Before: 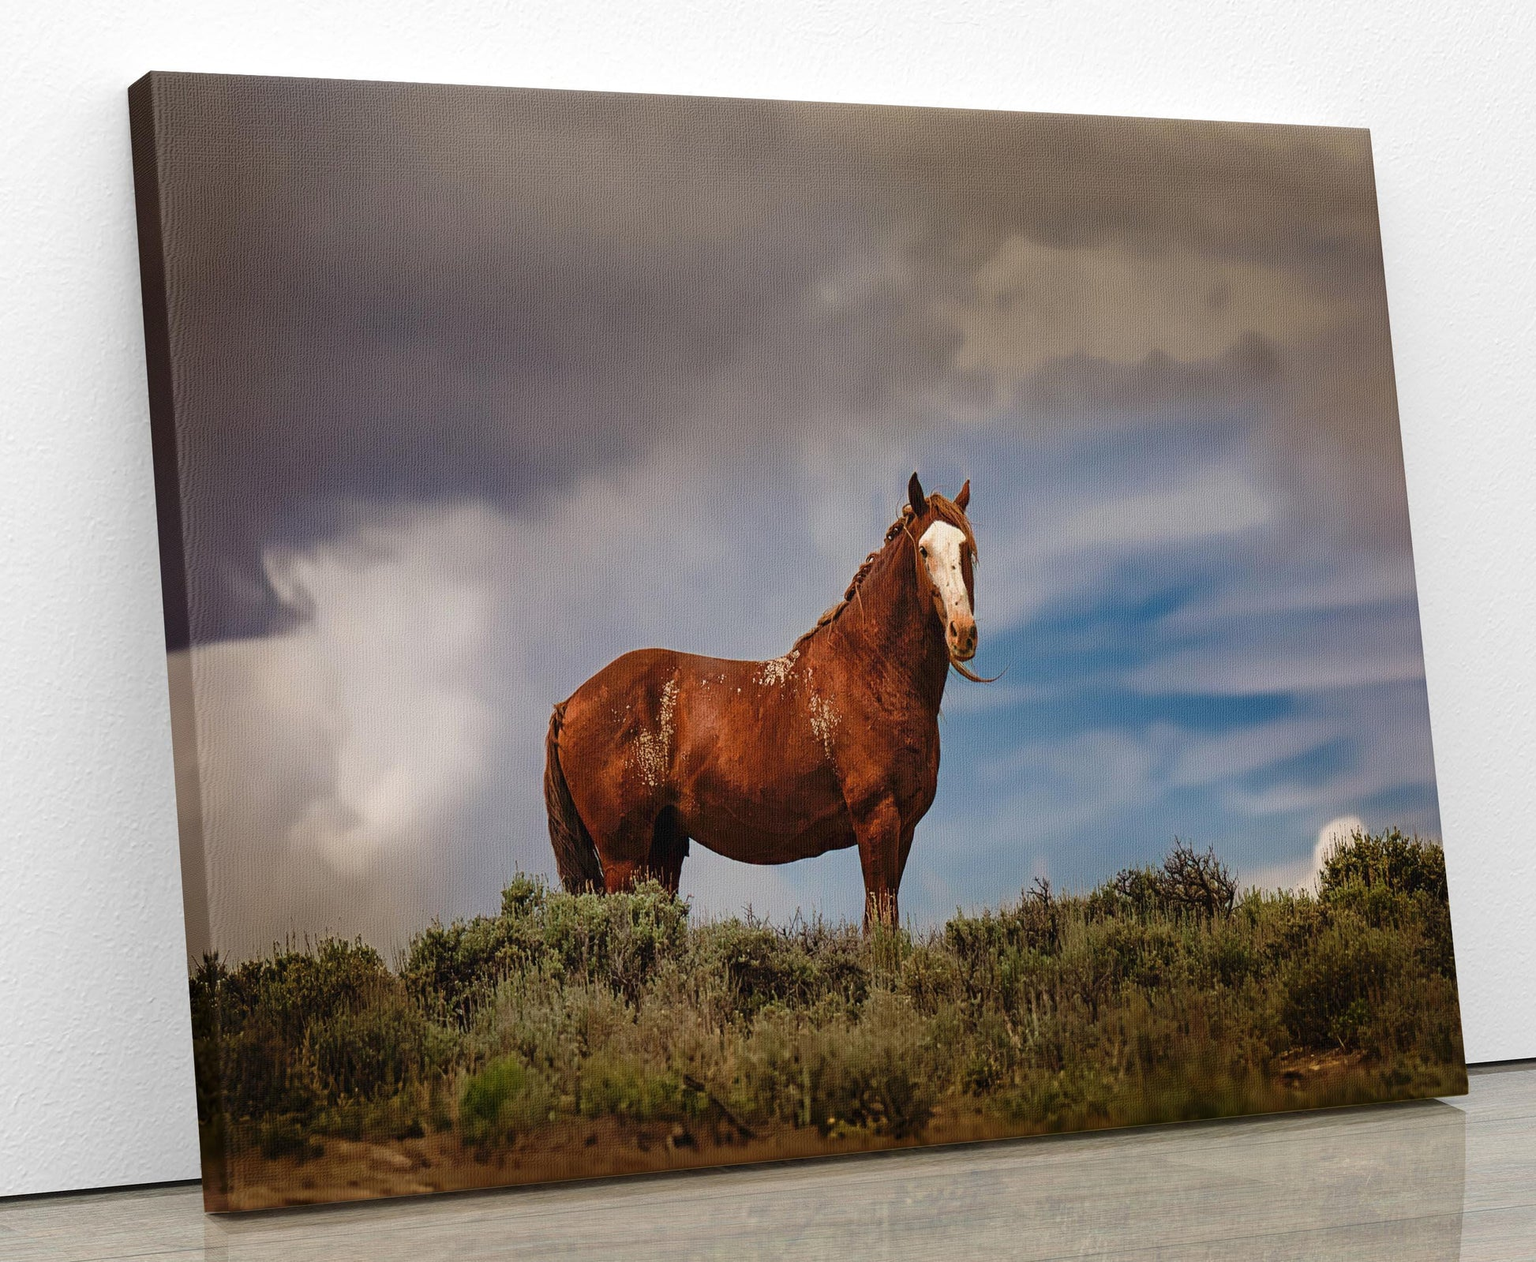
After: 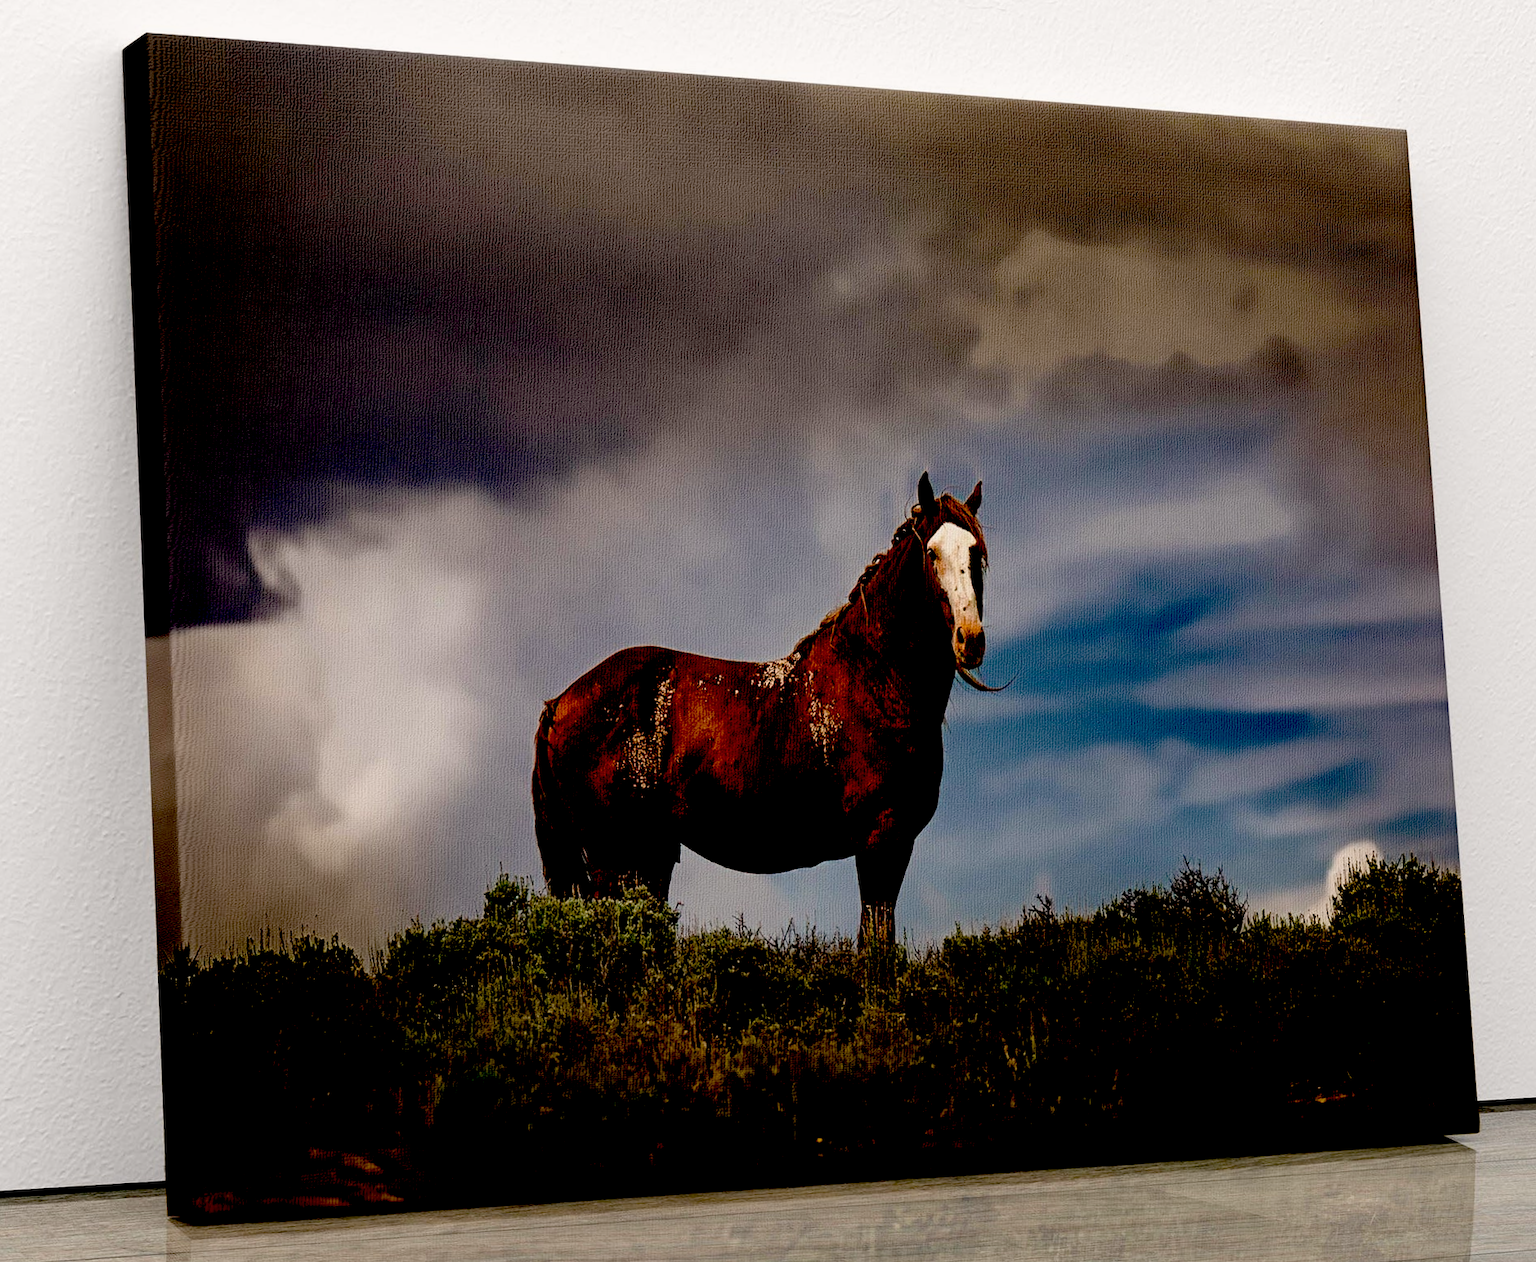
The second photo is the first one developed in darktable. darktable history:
exposure: black level correction 0.1, exposure -0.092 EV, compensate highlight preservation false
crop and rotate: angle -1.69°
color balance: lift [1, 0.998, 1.001, 1.002], gamma [1, 1.02, 1, 0.98], gain [1, 1.02, 1.003, 0.98]
contrast brightness saturation: contrast 0.11, saturation -0.17
